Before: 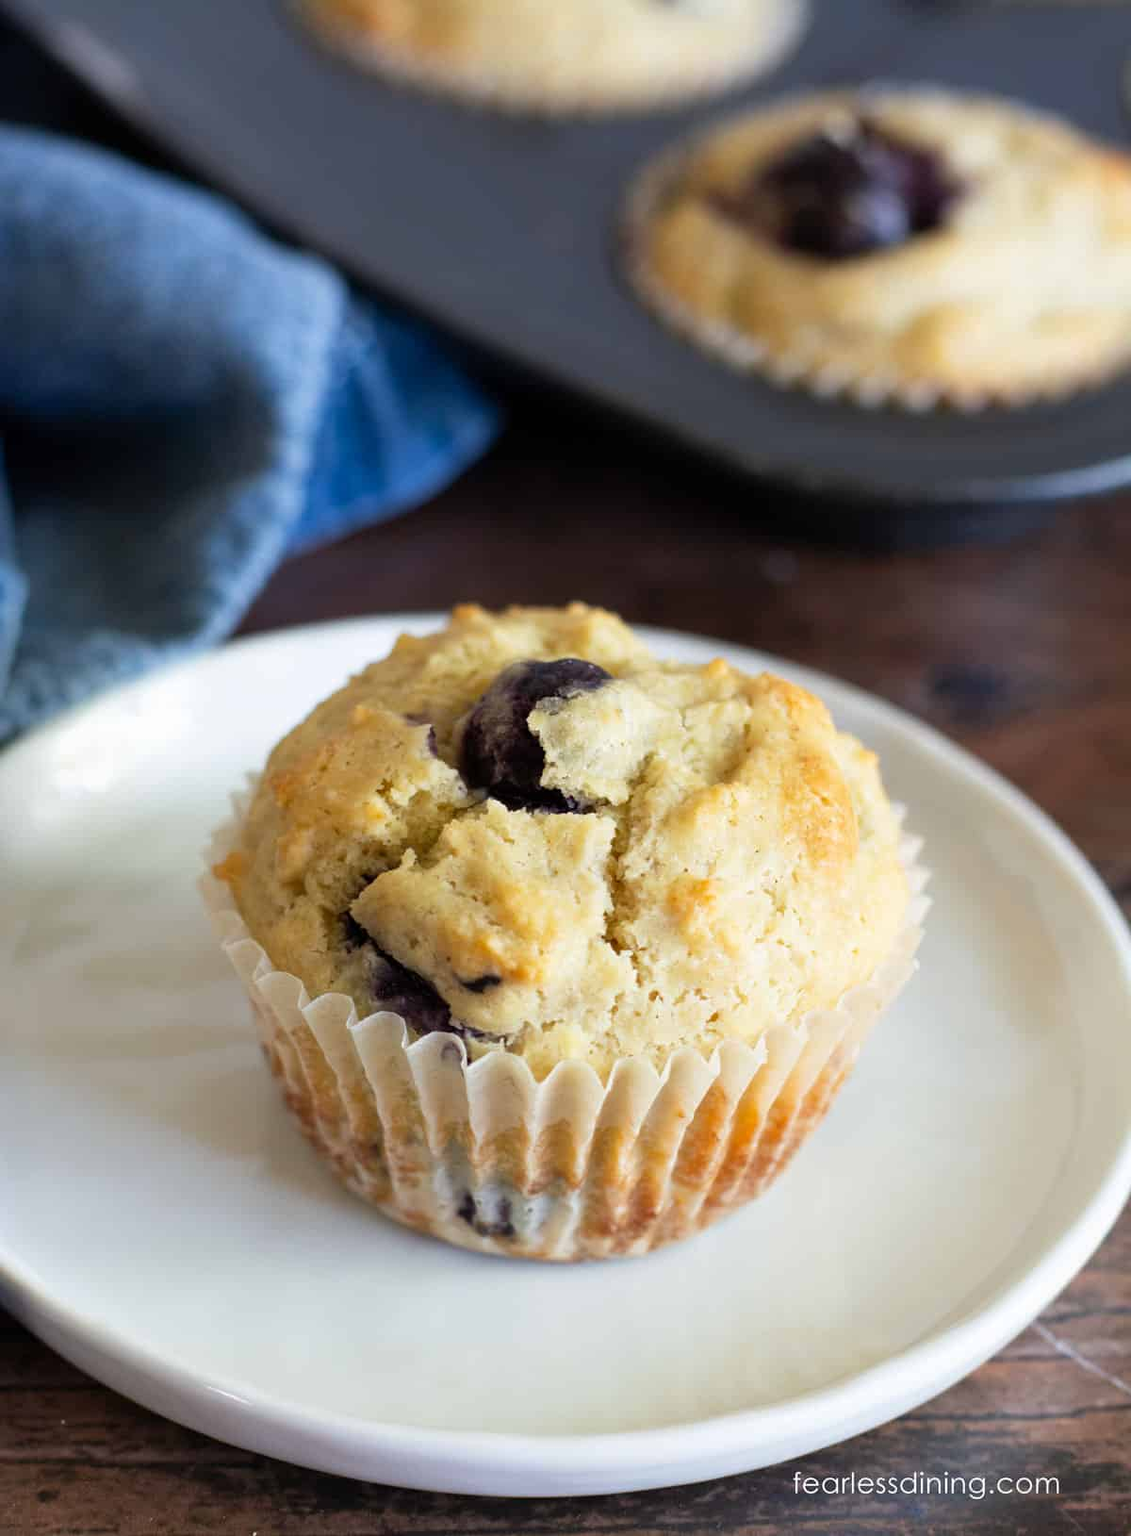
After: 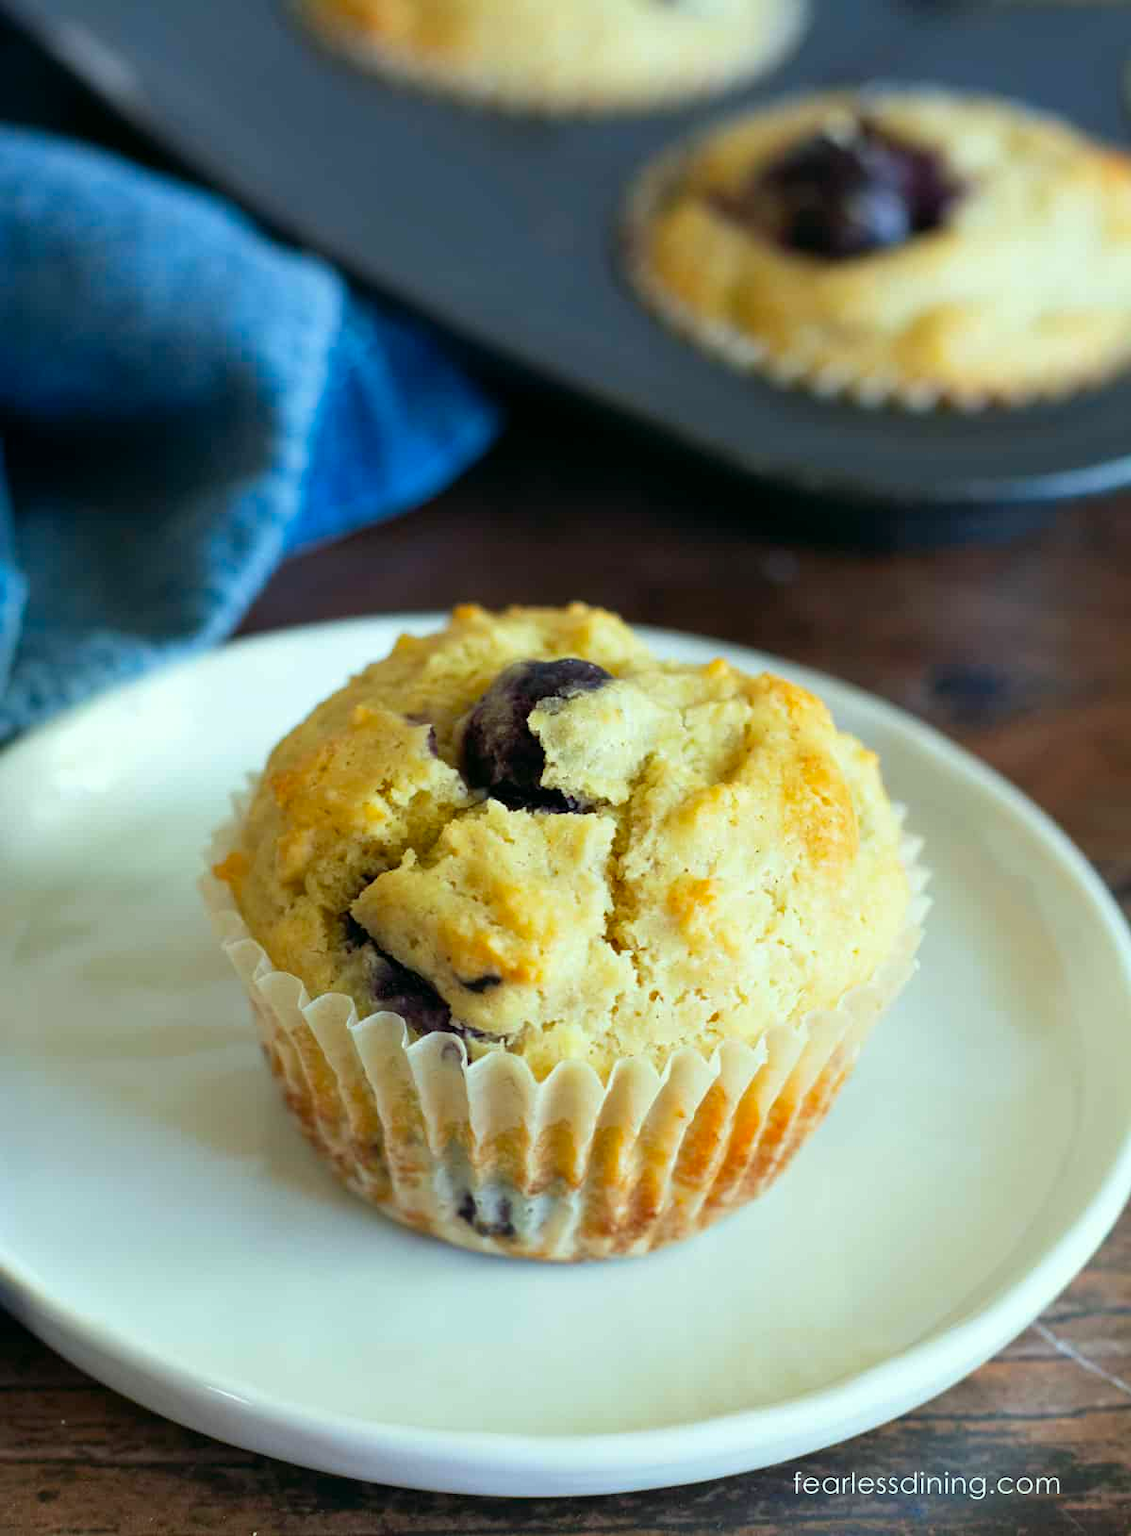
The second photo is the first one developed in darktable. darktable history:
contrast brightness saturation: saturation -0.057
color correction: highlights a* -7.42, highlights b* 1.35, shadows a* -2.96, saturation 1.39
